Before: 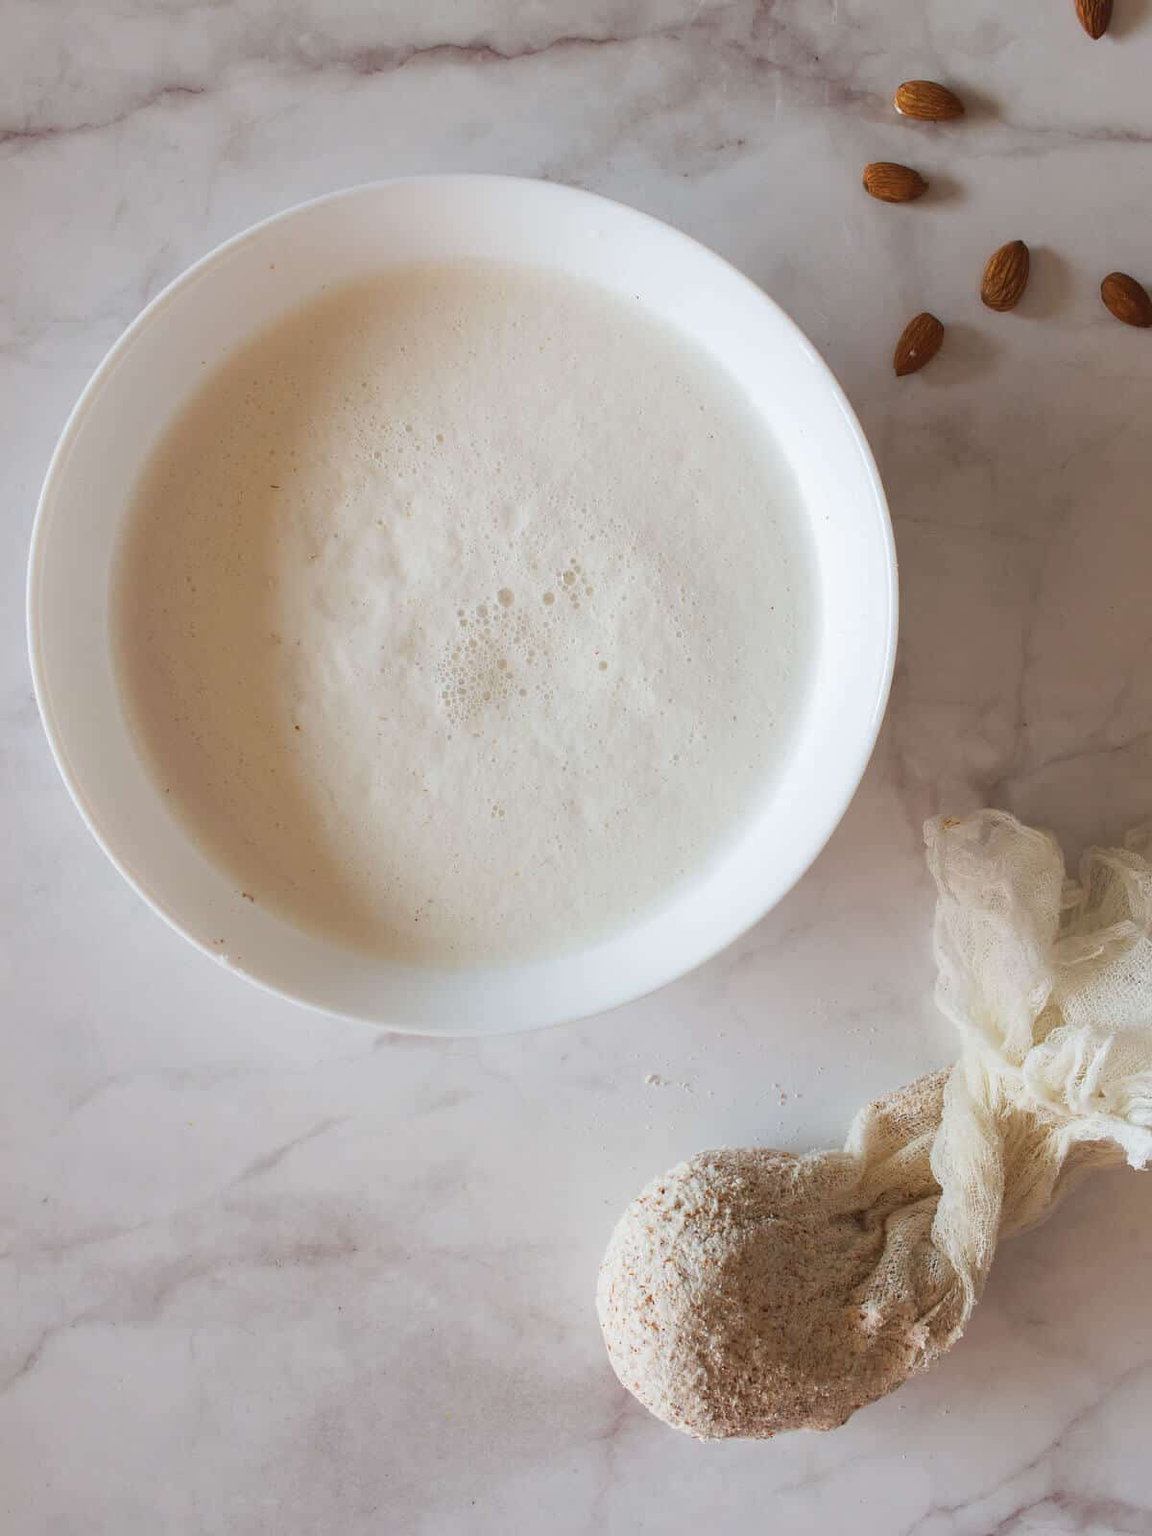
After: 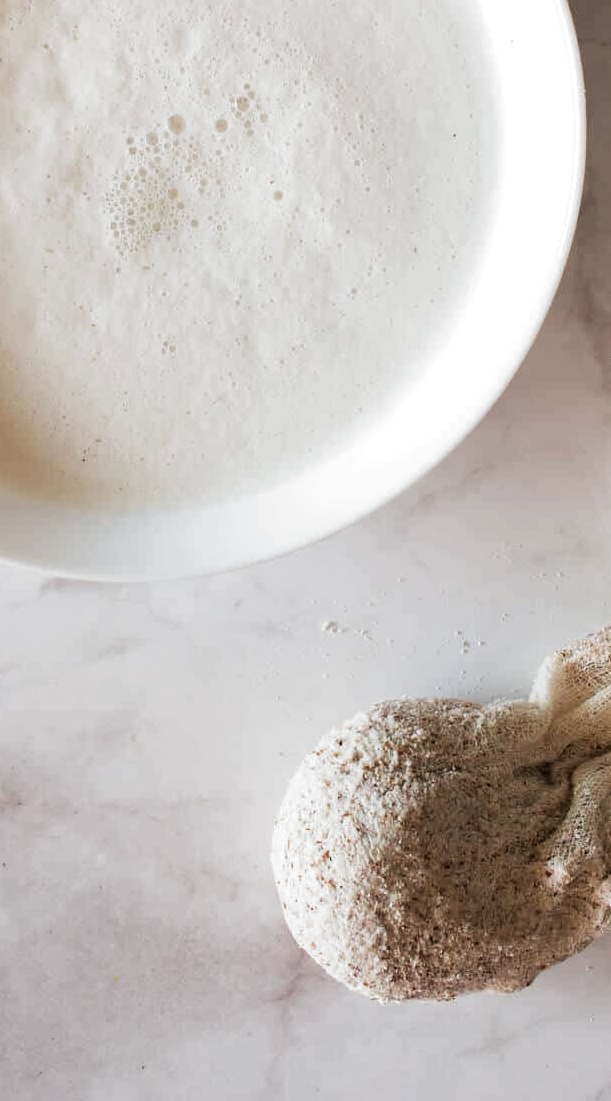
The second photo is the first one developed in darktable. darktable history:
color calibration: illuminant same as pipeline (D50), adaptation none (bypass)
filmic rgb: black relative exposure -8.2 EV, white relative exposure 2.2 EV, threshold 3 EV, hardness 7.11, latitude 75%, contrast 1.325, highlights saturation mix -2%, shadows ↔ highlights balance 30%, preserve chrominance RGB euclidean norm, color science v5 (2021), contrast in shadows safe, contrast in highlights safe, enable highlight reconstruction true
crop and rotate: left 29.237%, top 31.152%, right 19.807%
